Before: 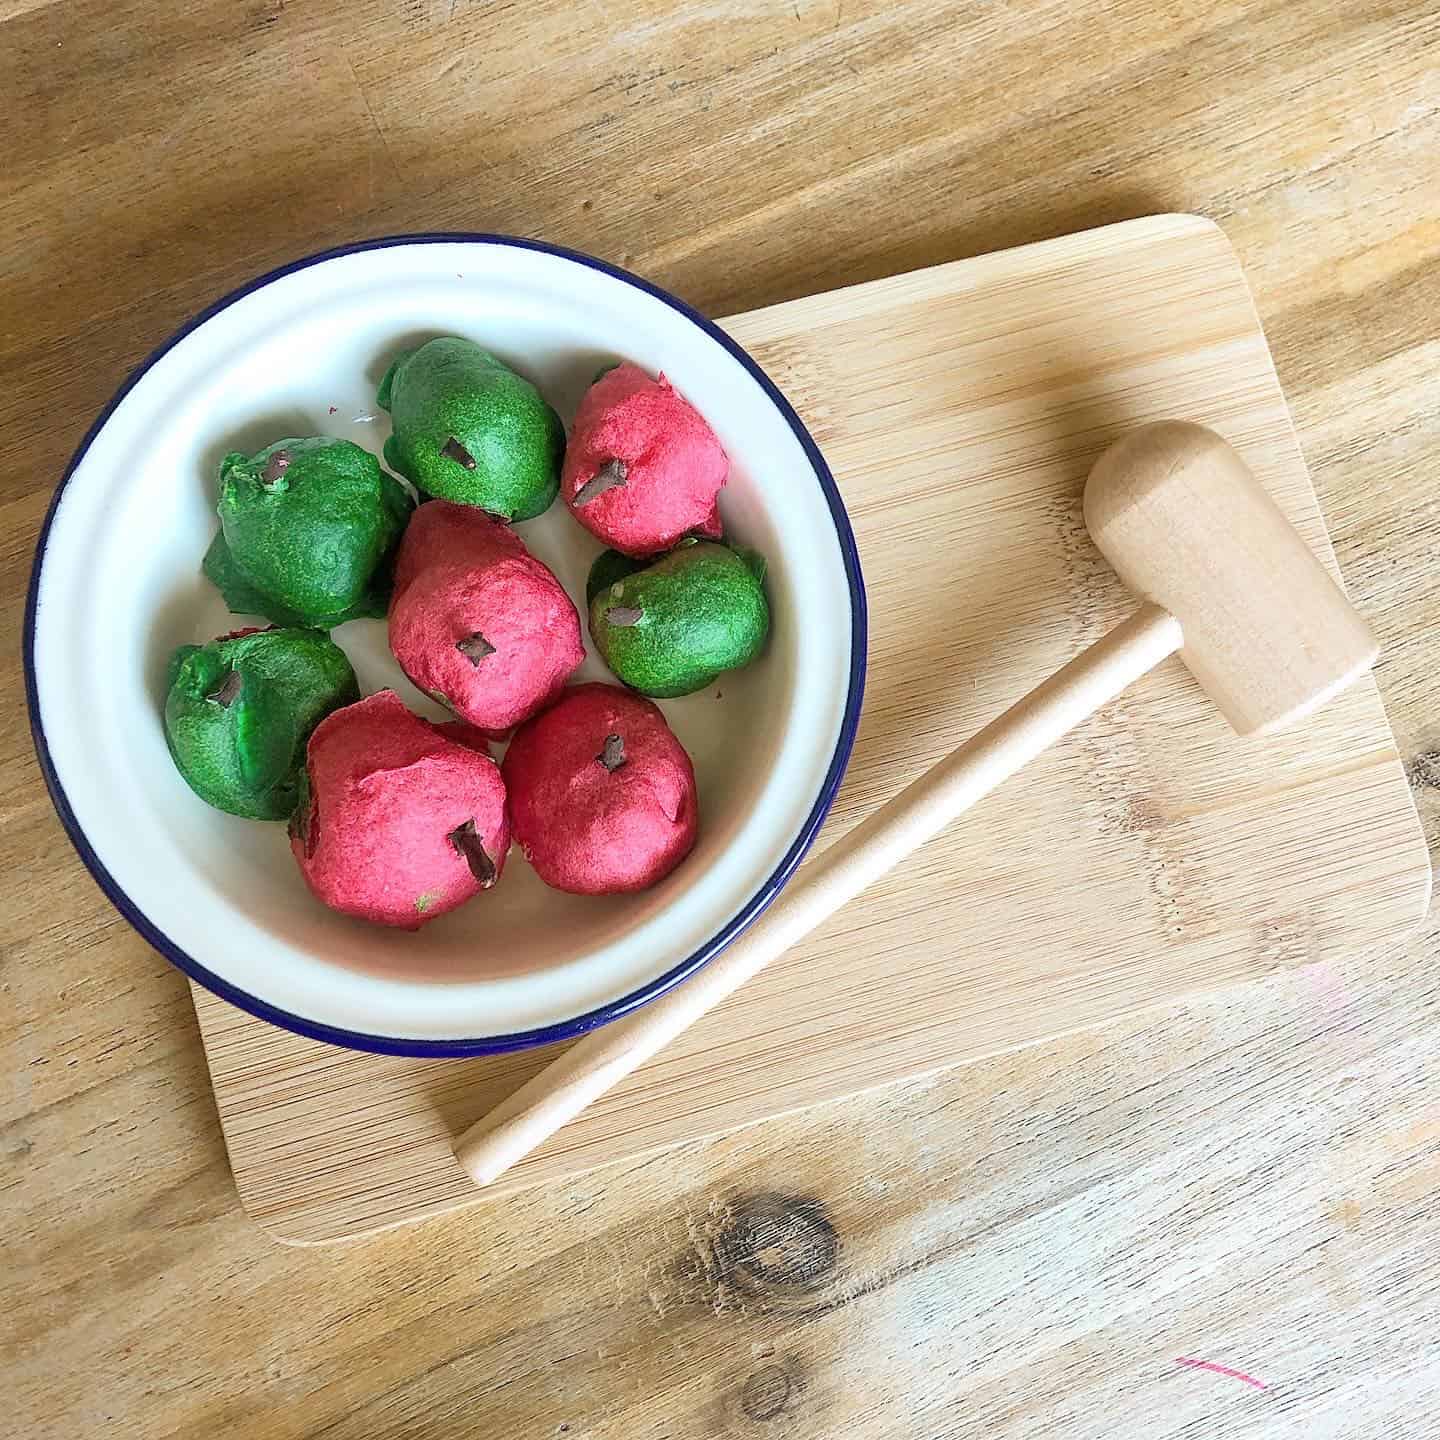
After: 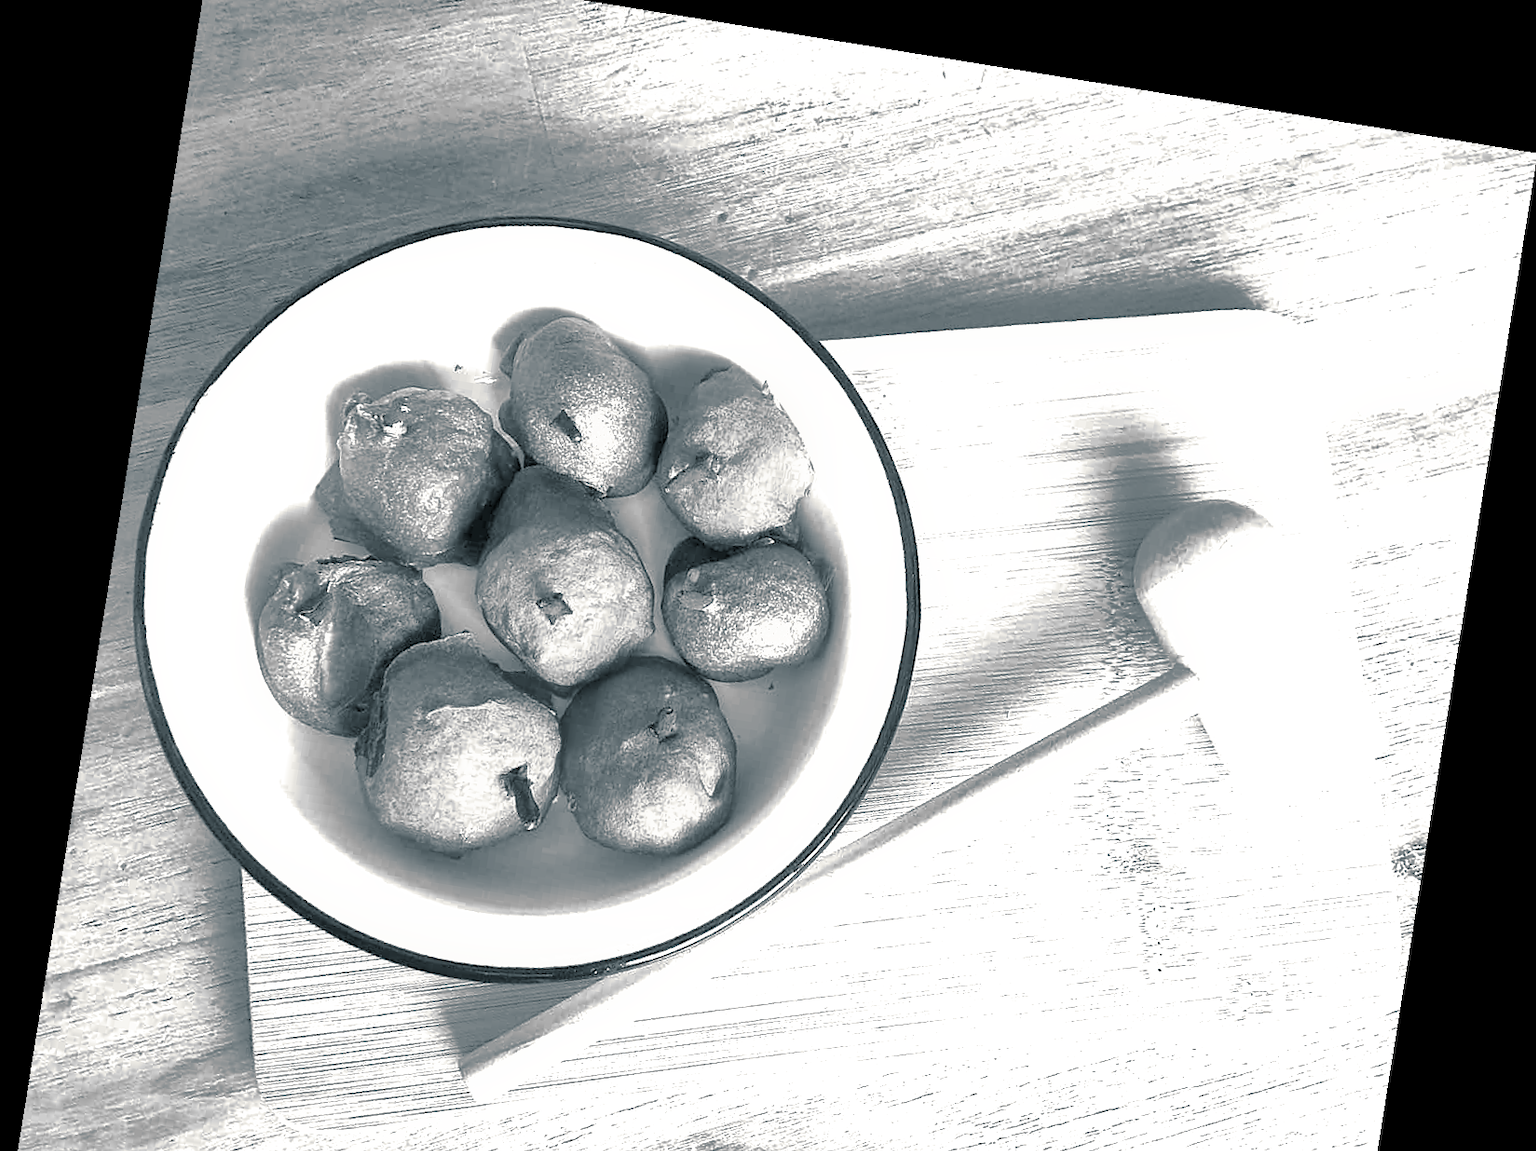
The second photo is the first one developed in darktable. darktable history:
rotate and perspective: rotation 9.12°, automatic cropping off
crop: top 3.857%, bottom 21.132%
exposure: exposure 0.74 EV, compensate highlight preservation false
monochrome: on, module defaults
shadows and highlights: on, module defaults
split-toning: shadows › hue 205.2°, shadows › saturation 0.29, highlights › hue 50.4°, highlights › saturation 0.38, balance -49.9
color balance rgb: perceptual saturation grading › global saturation 20%, perceptual saturation grading › highlights -50%, perceptual saturation grading › shadows 30%, perceptual brilliance grading › global brilliance 10%, perceptual brilliance grading › shadows 15%
